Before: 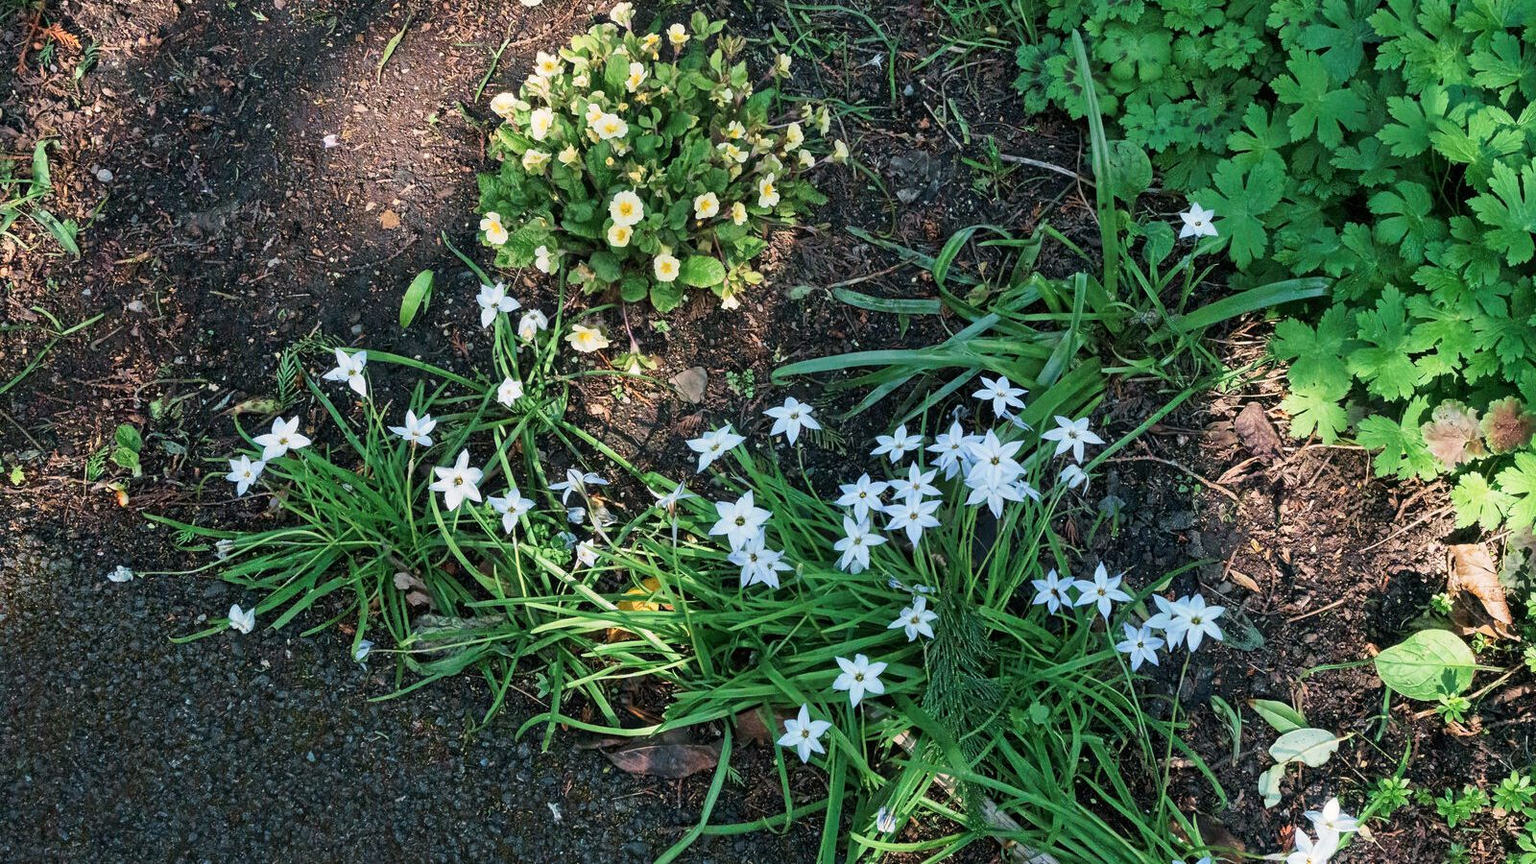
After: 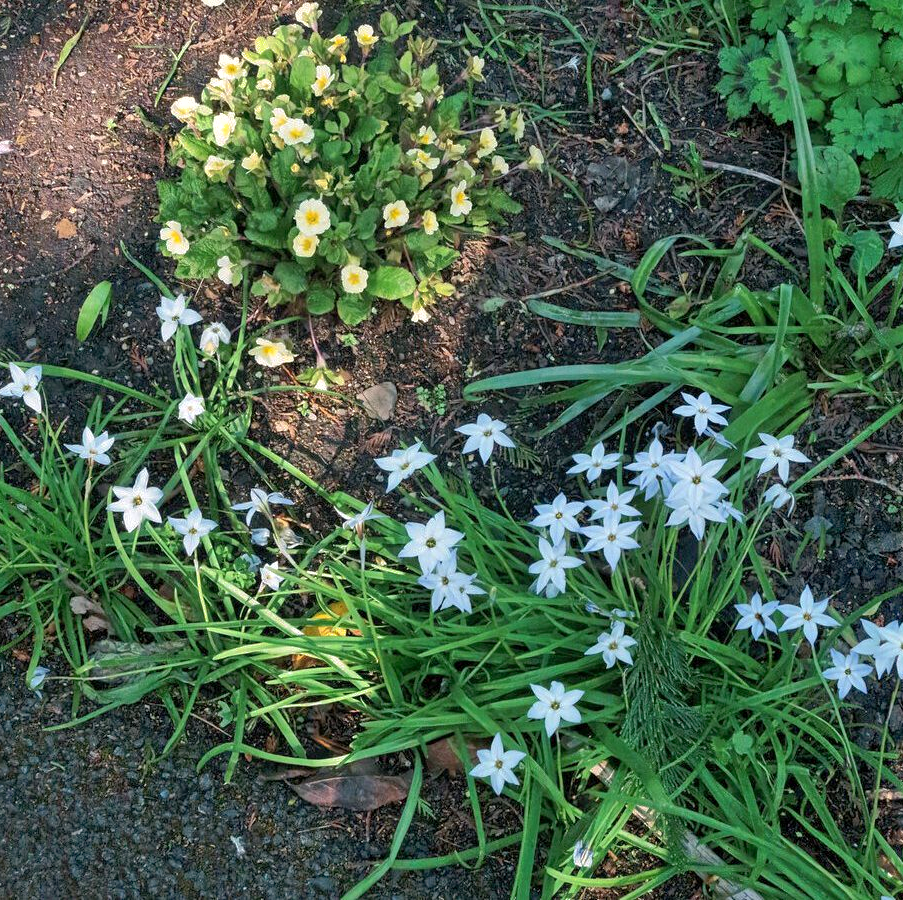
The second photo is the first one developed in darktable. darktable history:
shadows and highlights: on, module defaults
crop: left 21.262%, right 22.266%
exposure: black level correction 0.001, exposure 0.192 EV, compensate highlight preservation false
